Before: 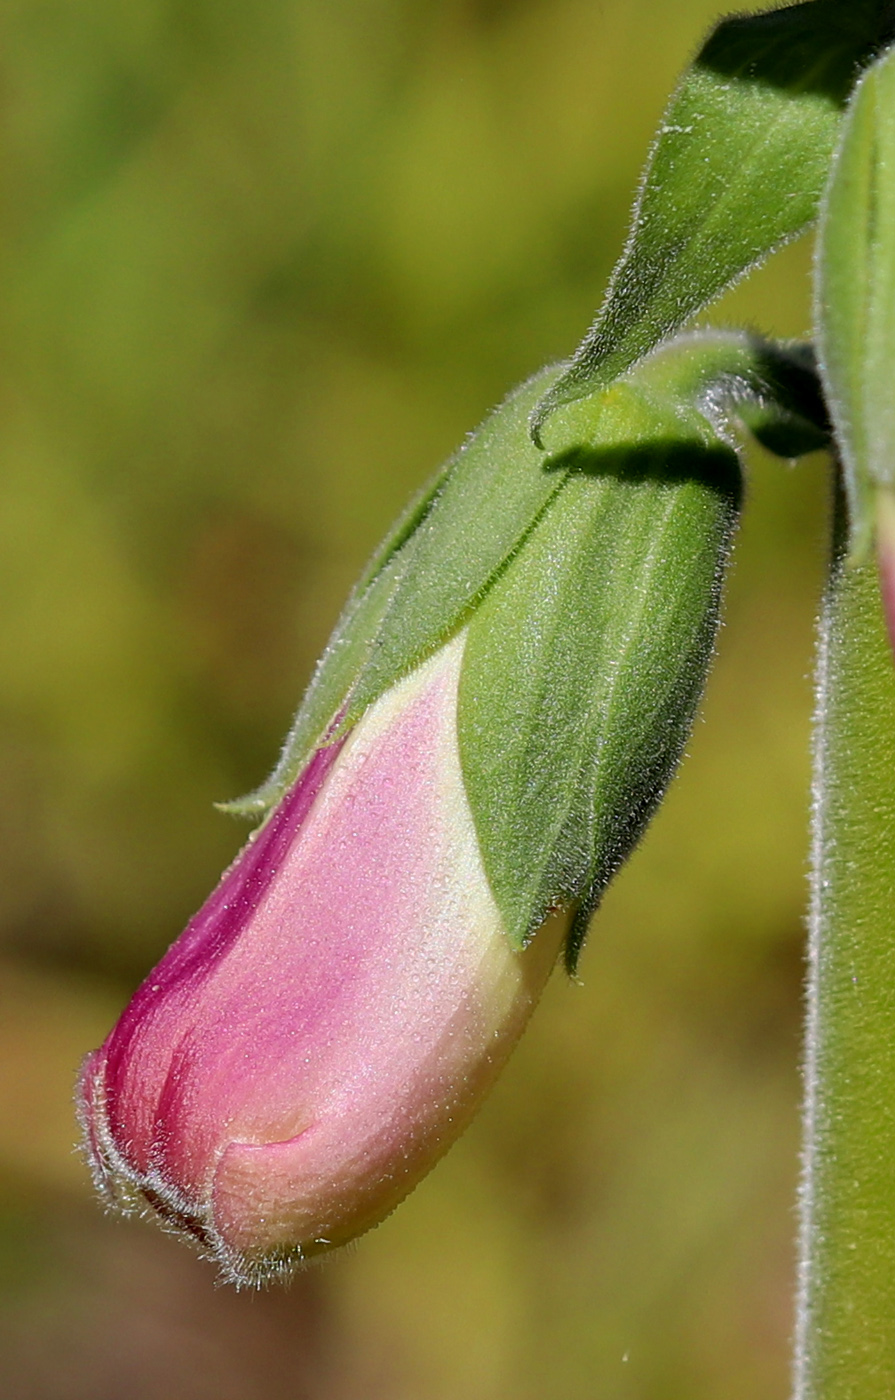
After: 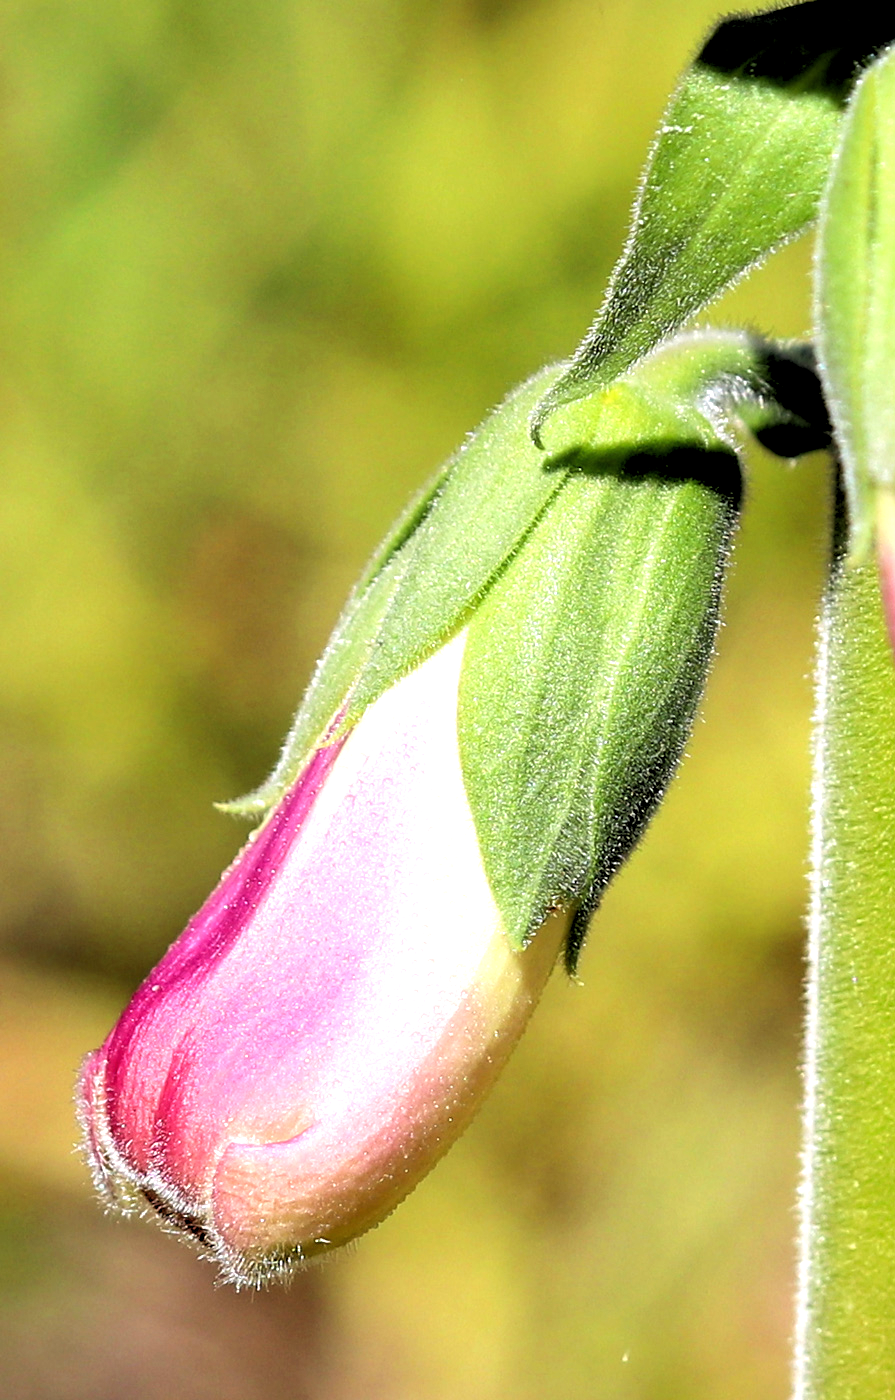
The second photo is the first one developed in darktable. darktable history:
exposure: black level correction 0, exposure 0.7 EV, compensate exposure bias true, compensate highlight preservation false
tone equalizer: -8 EV -0.417 EV, -7 EV -0.389 EV, -6 EV -0.333 EV, -5 EV -0.222 EV, -3 EV 0.222 EV, -2 EV 0.333 EV, -1 EV 0.389 EV, +0 EV 0.417 EV, edges refinement/feathering 500, mask exposure compensation -1.57 EV, preserve details no
rgb levels: levels [[0.013, 0.434, 0.89], [0, 0.5, 1], [0, 0.5, 1]]
